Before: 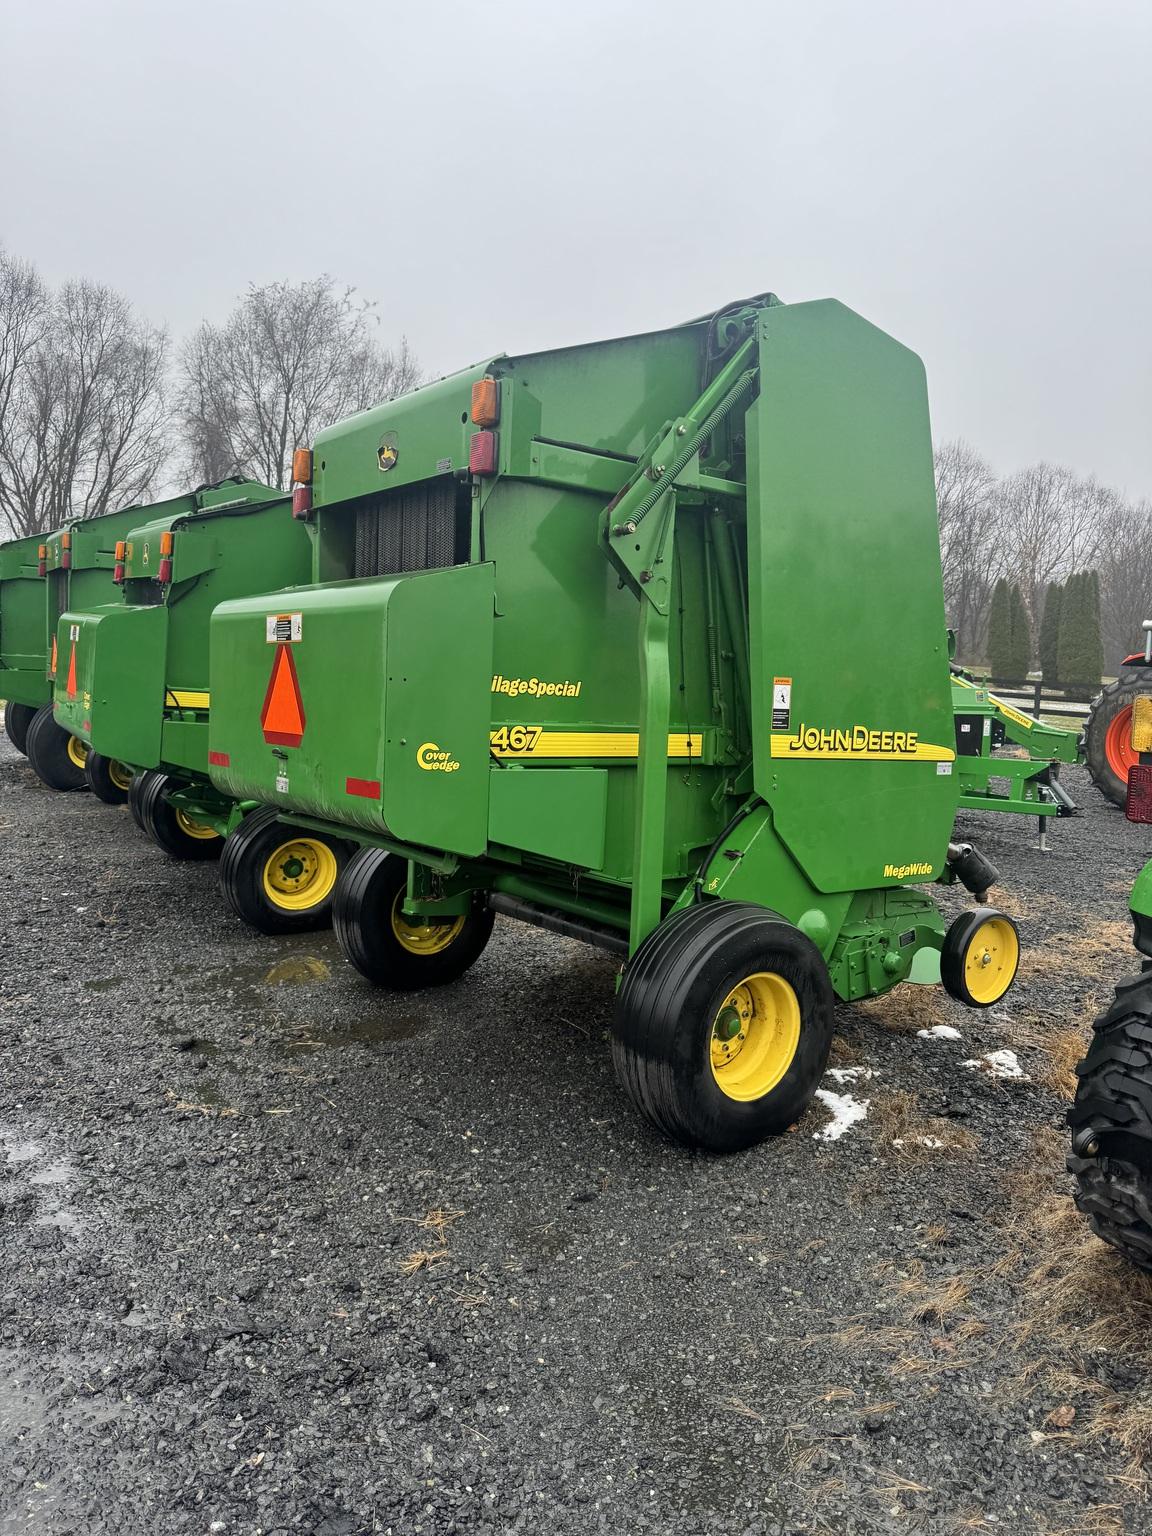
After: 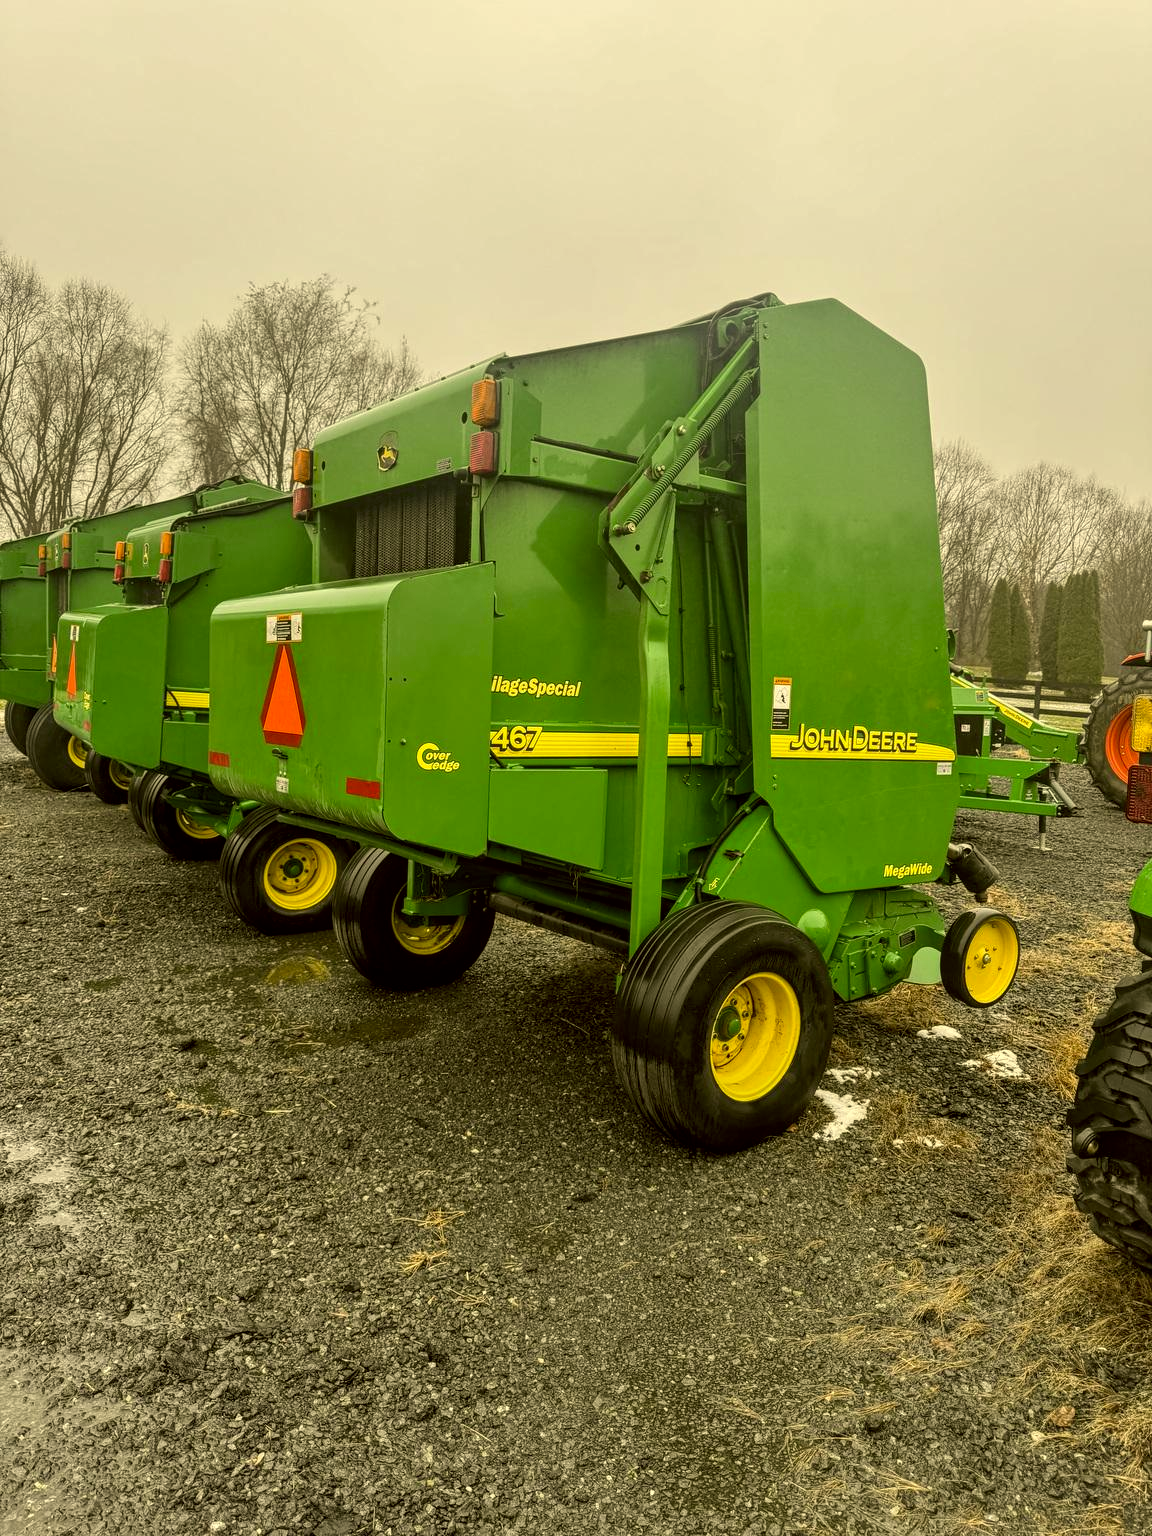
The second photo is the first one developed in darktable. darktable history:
local contrast: on, module defaults
color correction: highlights a* 0.101, highlights b* 29.19, shadows a* -0.313, shadows b* 21.43
